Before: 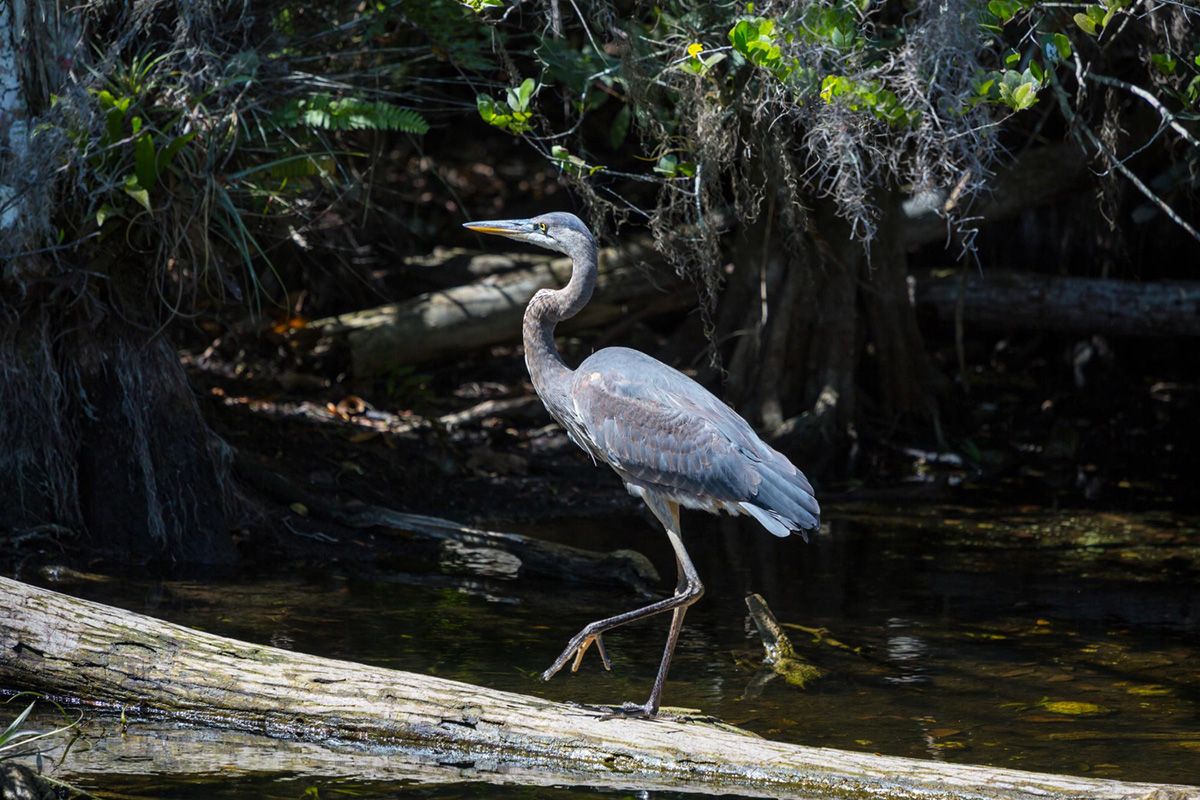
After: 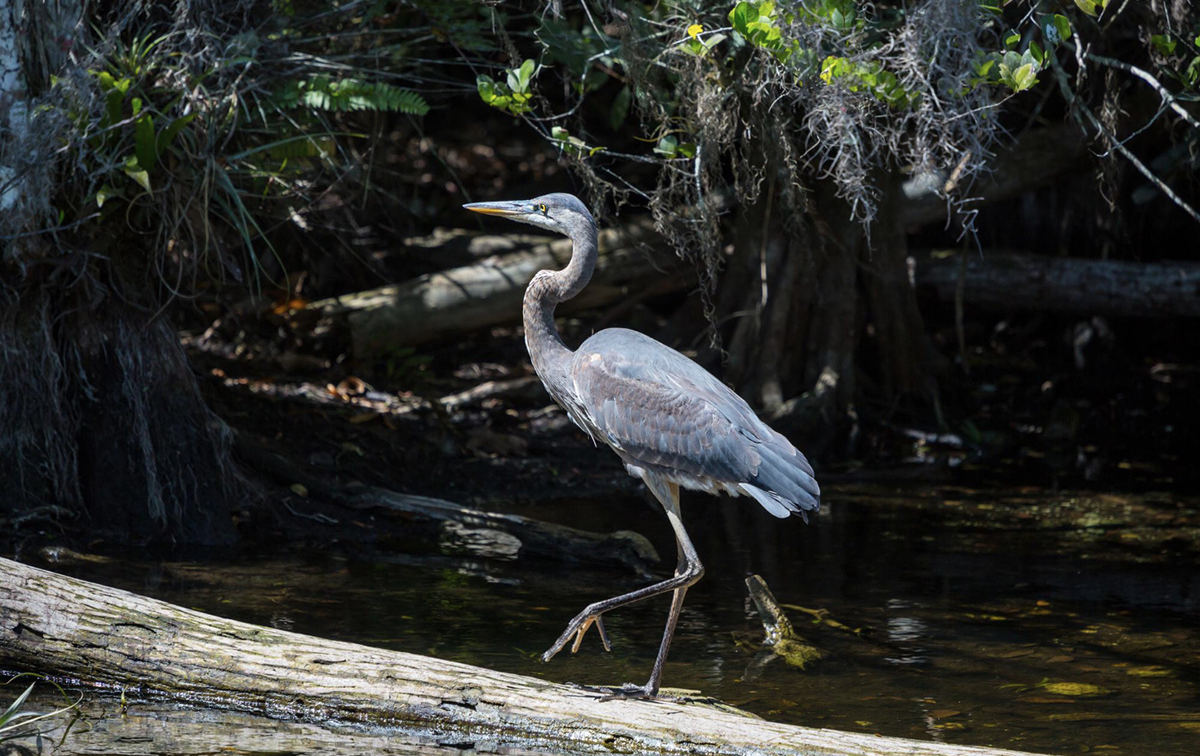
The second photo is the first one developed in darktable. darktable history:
color contrast: green-magenta contrast 0.84, blue-yellow contrast 0.86
crop and rotate: top 2.479%, bottom 3.018%
